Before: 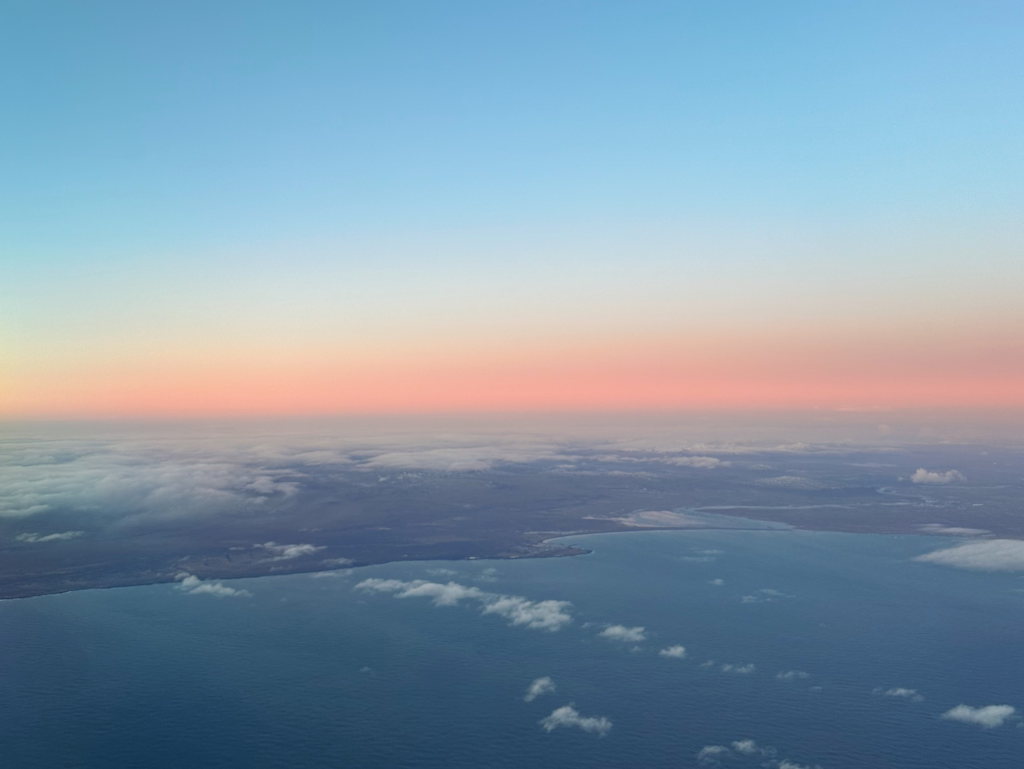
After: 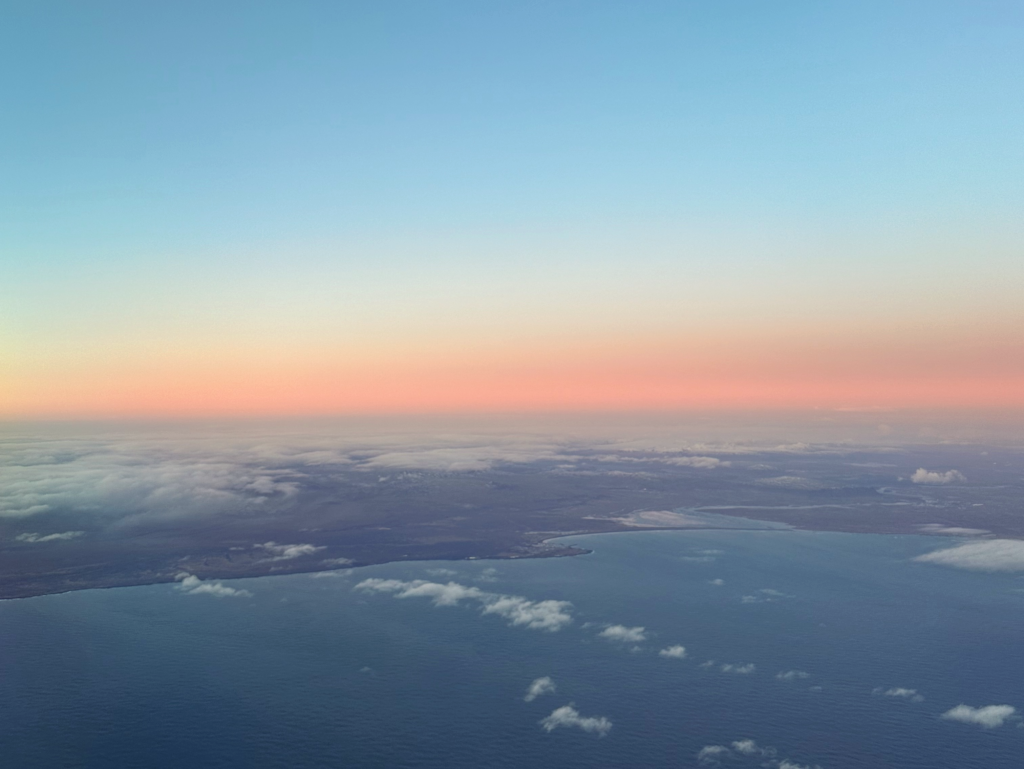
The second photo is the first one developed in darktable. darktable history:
local contrast: highlights 100%, shadows 100%, detail 120%, midtone range 0.2
color correction: highlights a* -0.95, highlights b* 4.5, shadows a* 3.55
base curve: exposure shift 0, preserve colors none
